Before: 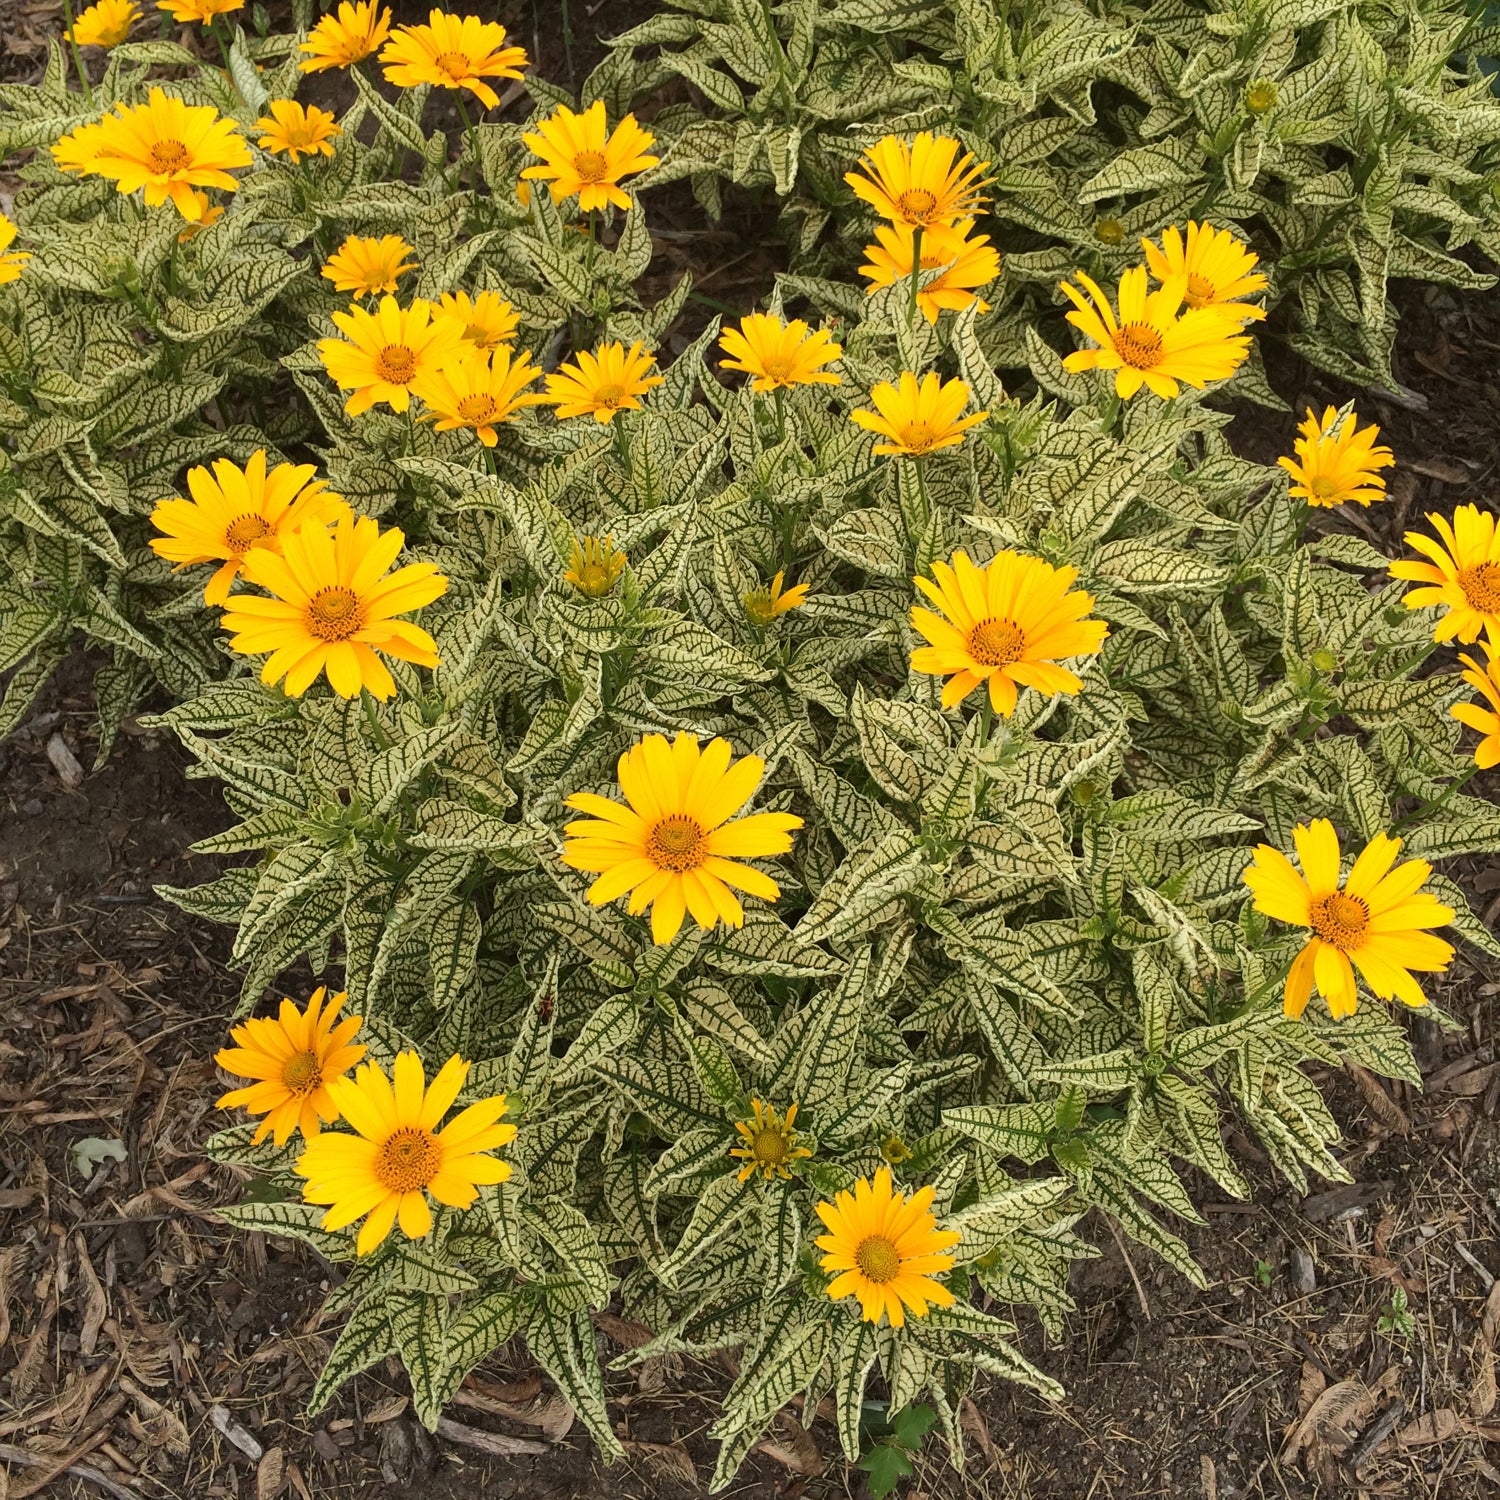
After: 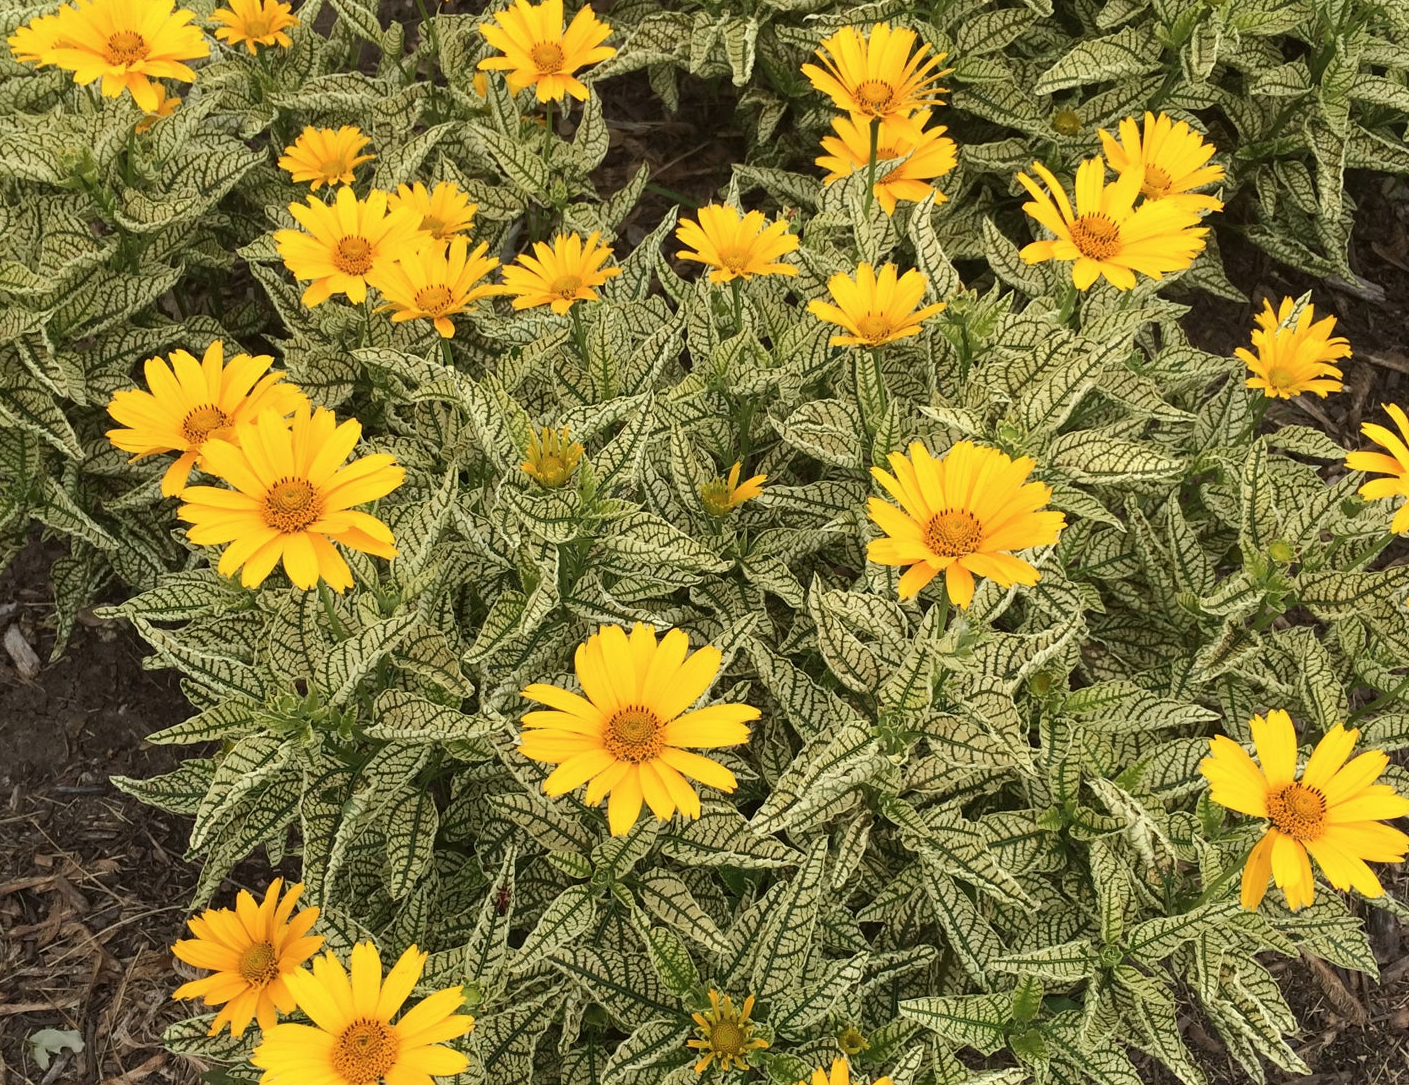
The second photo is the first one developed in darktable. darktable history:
color zones: curves: ch0 [(0.25, 0.5) (0.423, 0.5) (0.443, 0.5) (0.521, 0.756) (0.568, 0.5) (0.576, 0.5) (0.75, 0.5)]; ch1 [(0.25, 0.5) (0.423, 0.5) (0.443, 0.5) (0.539, 0.873) (0.624, 0.565) (0.631, 0.5) (0.75, 0.5)], mix -92.47%
crop: left 2.875%, top 7.286%, right 3.129%, bottom 20.364%
contrast brightness saturation: saturation -0.068
